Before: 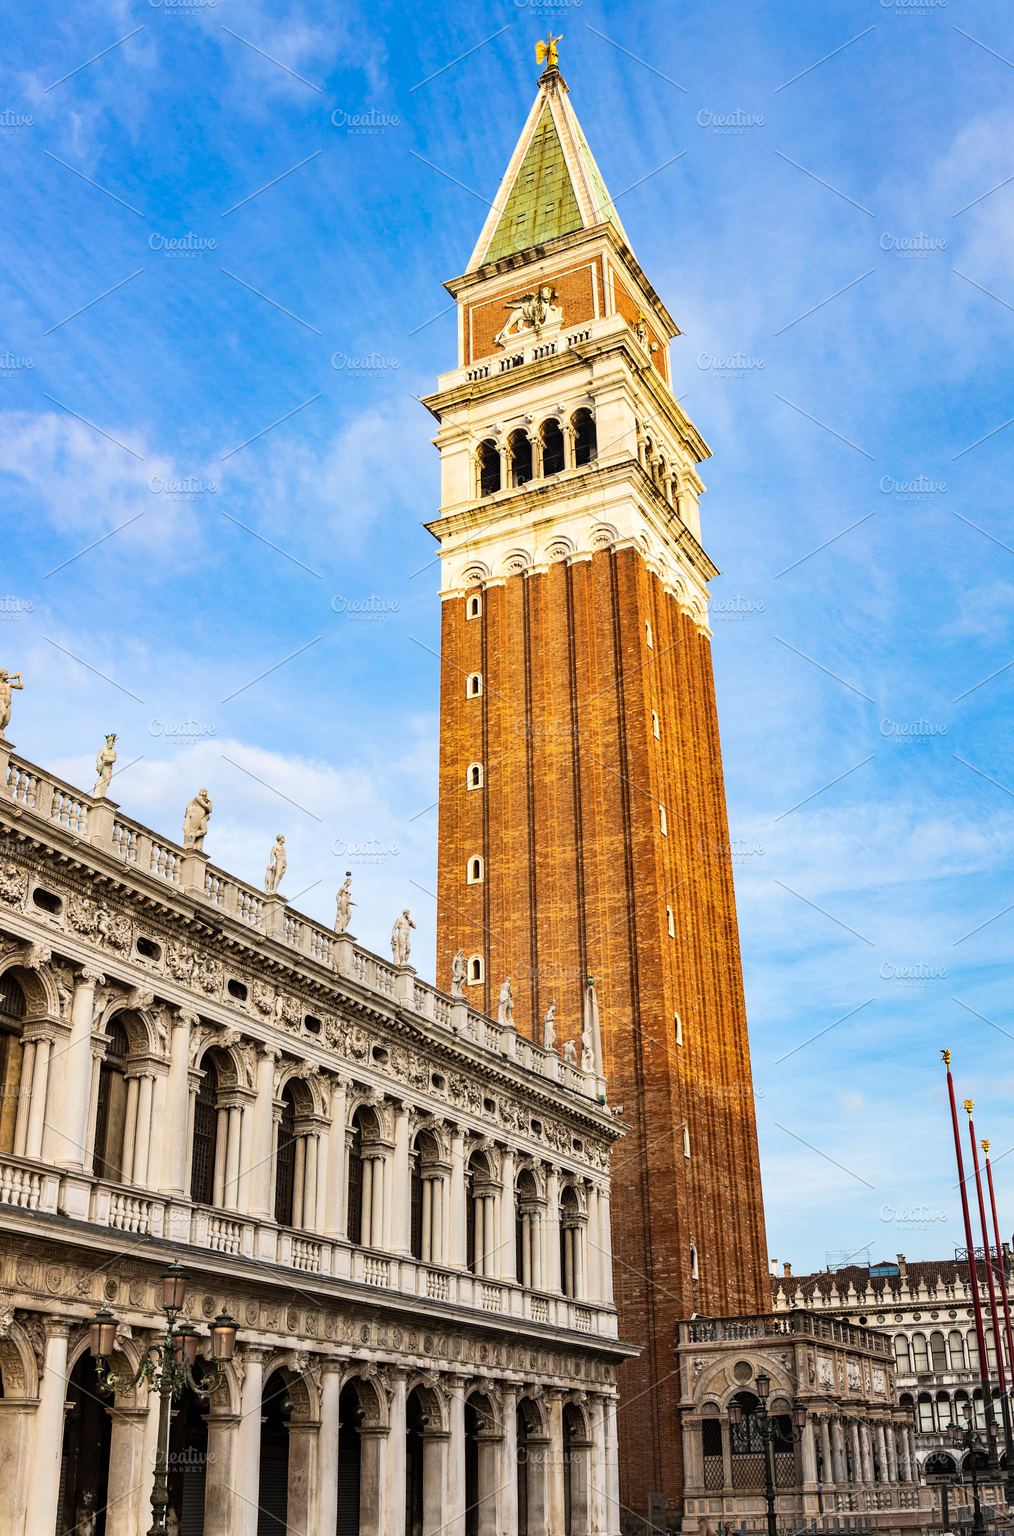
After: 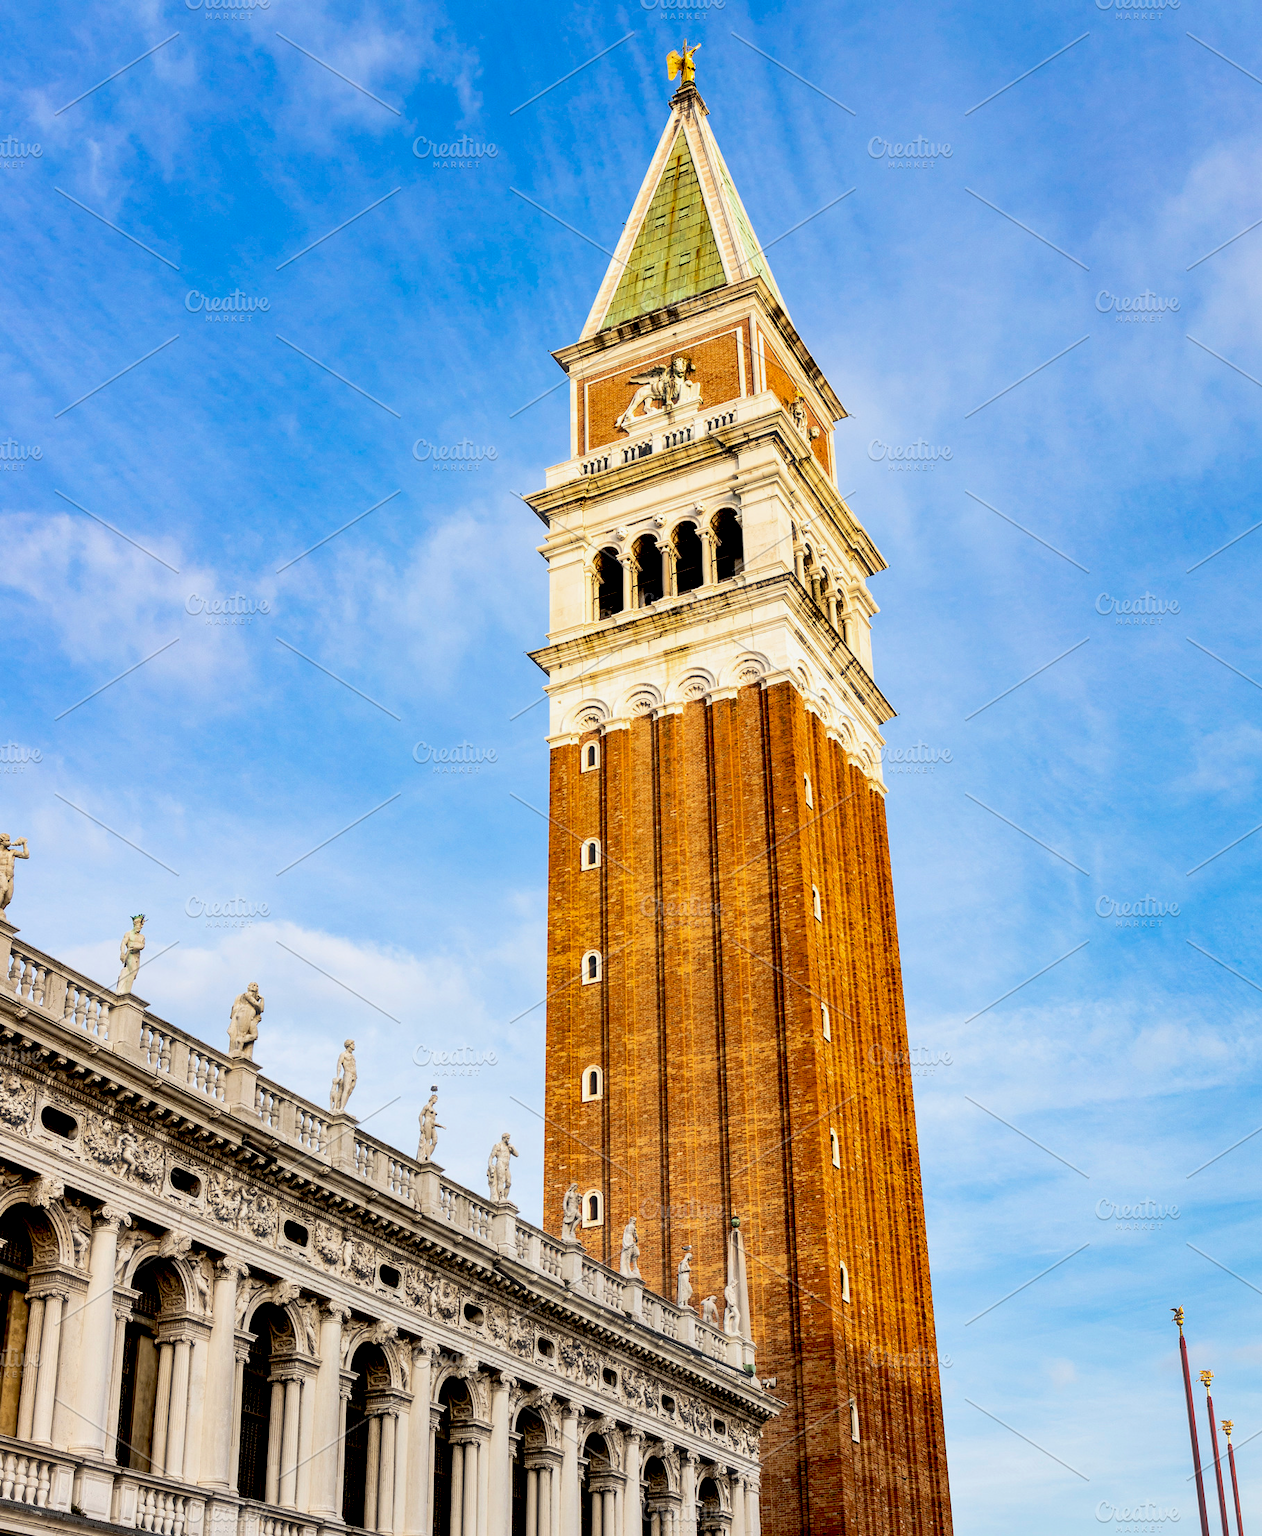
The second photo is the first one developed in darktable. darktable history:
exposure: black level correction 0.03, exposure -0.075 EV, compensate highlight preservation false
tone equalizer: on, module defaults
crop: bottom 19.702%
haze removal: strength -0.104, compatibility mode true, adaptive false
